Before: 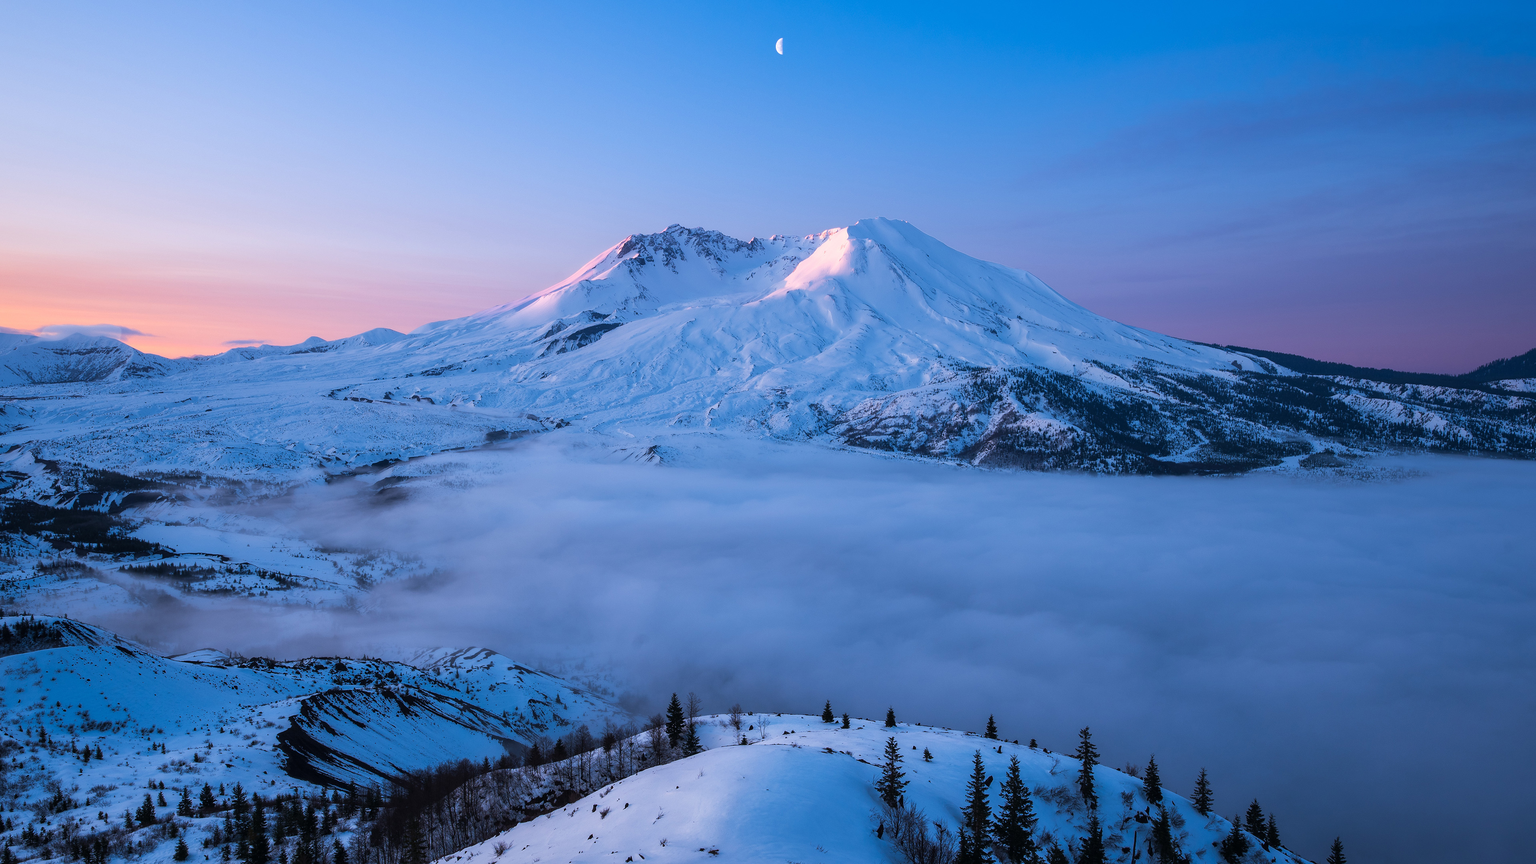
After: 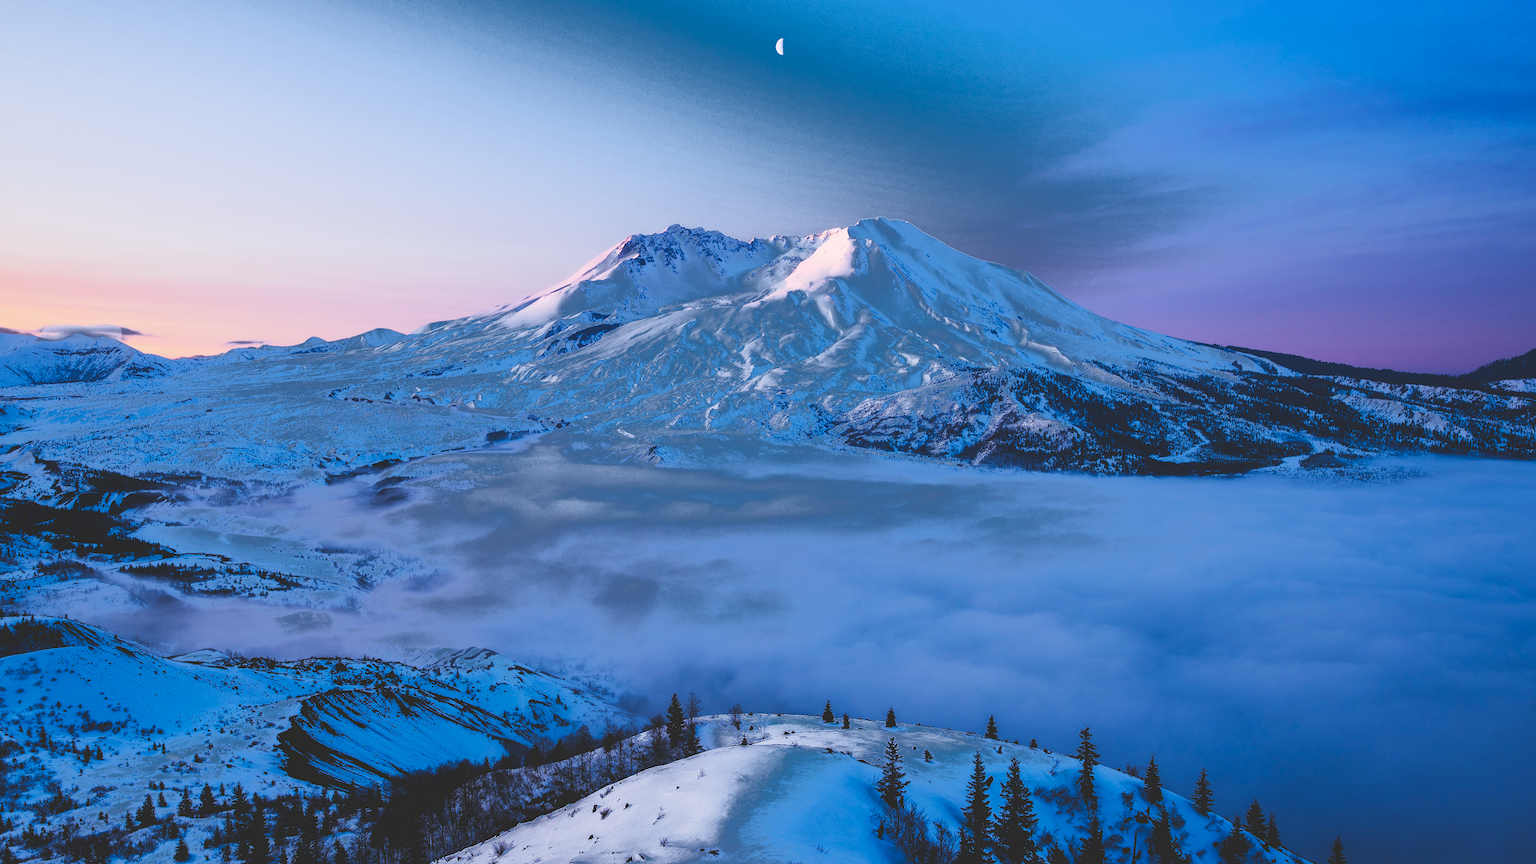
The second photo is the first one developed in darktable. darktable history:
fill light: exposure -0.73 EV, center 0.69, width 2.2
tone curve: curves: ch0 [(0, 0) (0.003, 0.17) (0.011, 0.17) (0.025, 0.17) (0.044, 0.168) (0.069, 0.167) (0.1, 0.173) (0.136, 0.181) (0.177, 0.199) (0.224, 0.226) (0.277, 0.271) (0.335, 0.333) (0.399, 0.419) (0.468, 0.52) (0.543, 0.621) (0.623, 0.716) (0.709, 0.795) (0.801, 0.867) (0.898, 0.914) (1, 1)], preserve colors none
